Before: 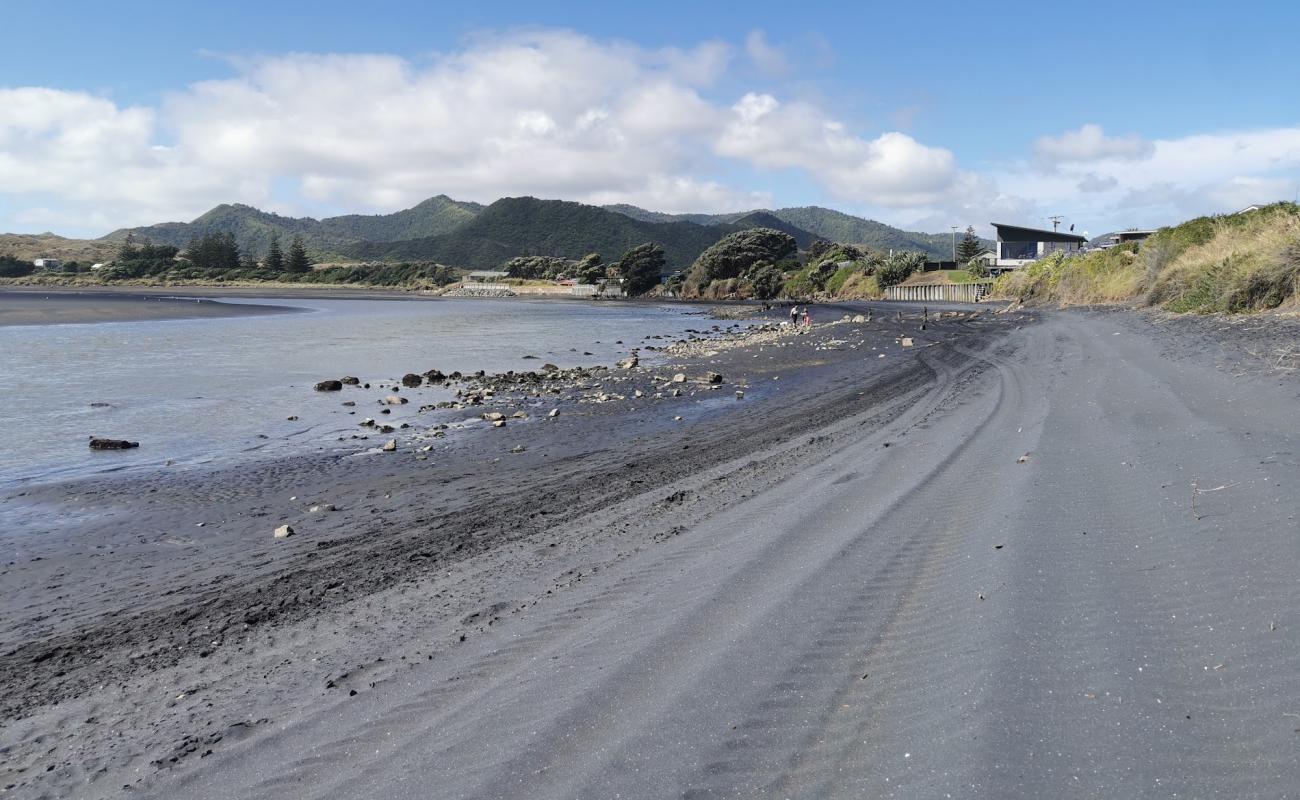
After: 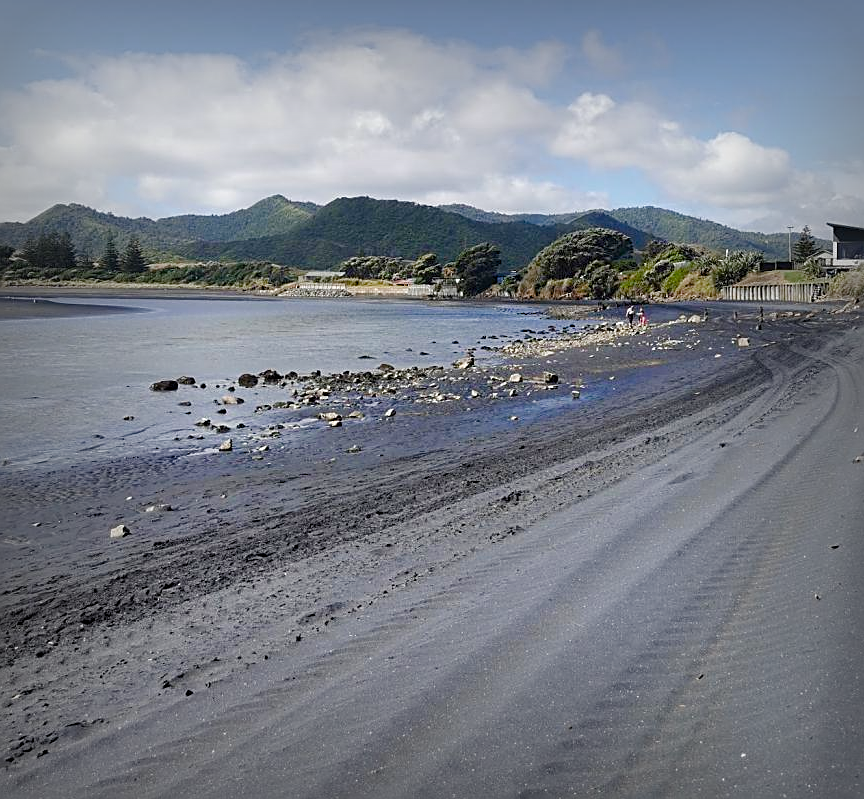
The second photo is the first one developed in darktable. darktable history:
crop and rotate: left 12.617%, right 20.858%
sharpen: amount 0.598
vignetting: fall-off start 52.64%, automatic ratio true, width/height ratio 1.312, shape 0.23, unbound false
color balance rgb: linear chroma grading › global chroma 13.271%, perceptual saturation grading › global saturation 24.666%, perceptual saturation grading › highlights -51.024%, perceptual saturation grading › mid-tones 19.183%, perceptual saturation grading › shadows 62.171%
